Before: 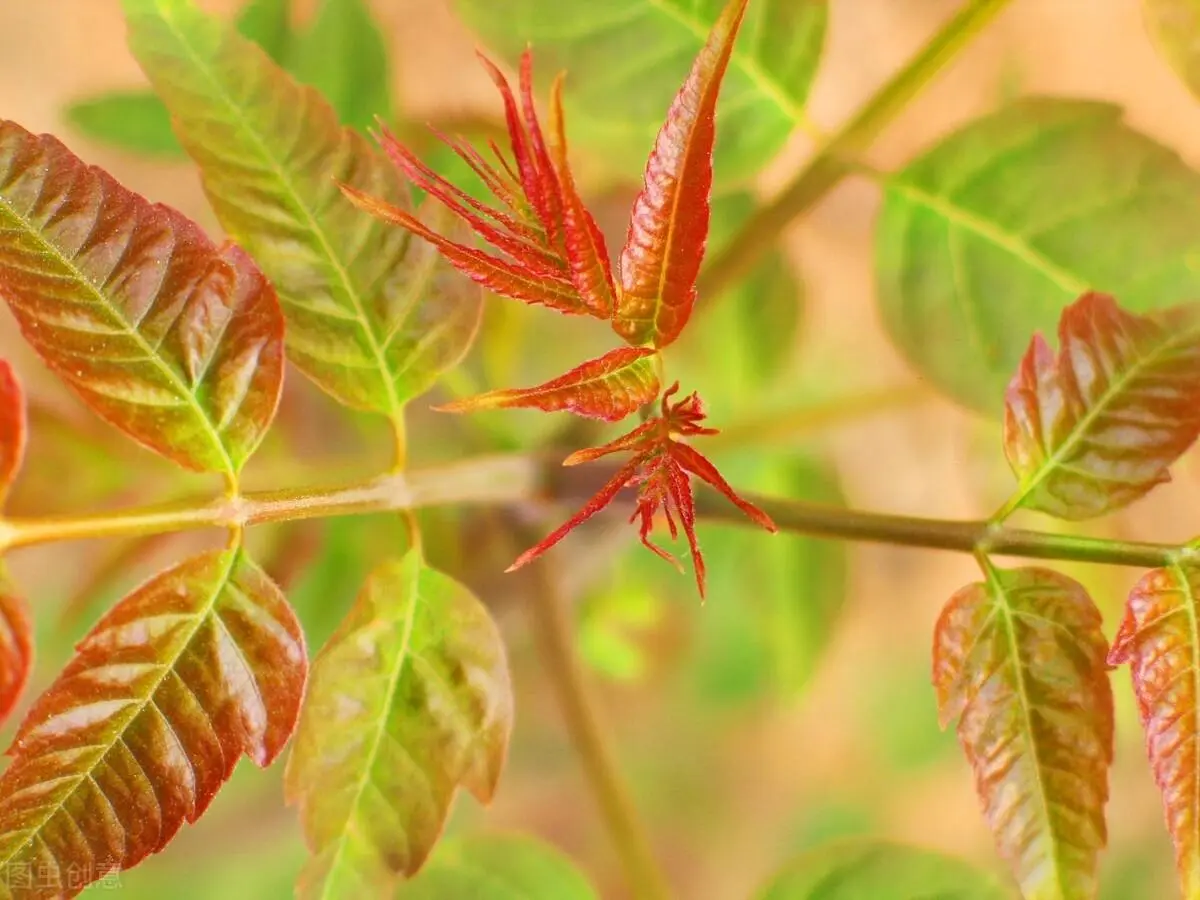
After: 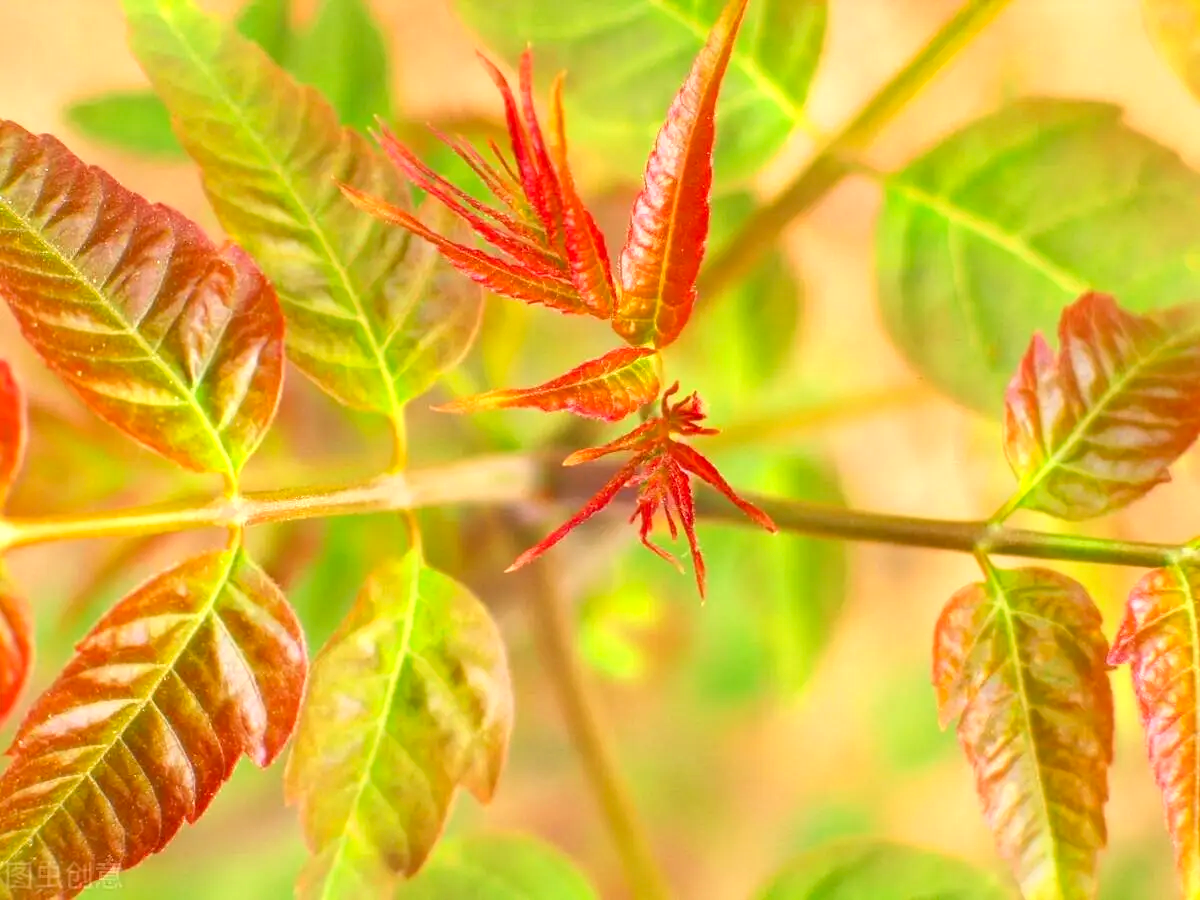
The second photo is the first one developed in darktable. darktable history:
contrast brightness saturation: saturation 0.095
exposure: exposure 0.492 EV, compensate exposure bias true, compensate highlight preservation false
